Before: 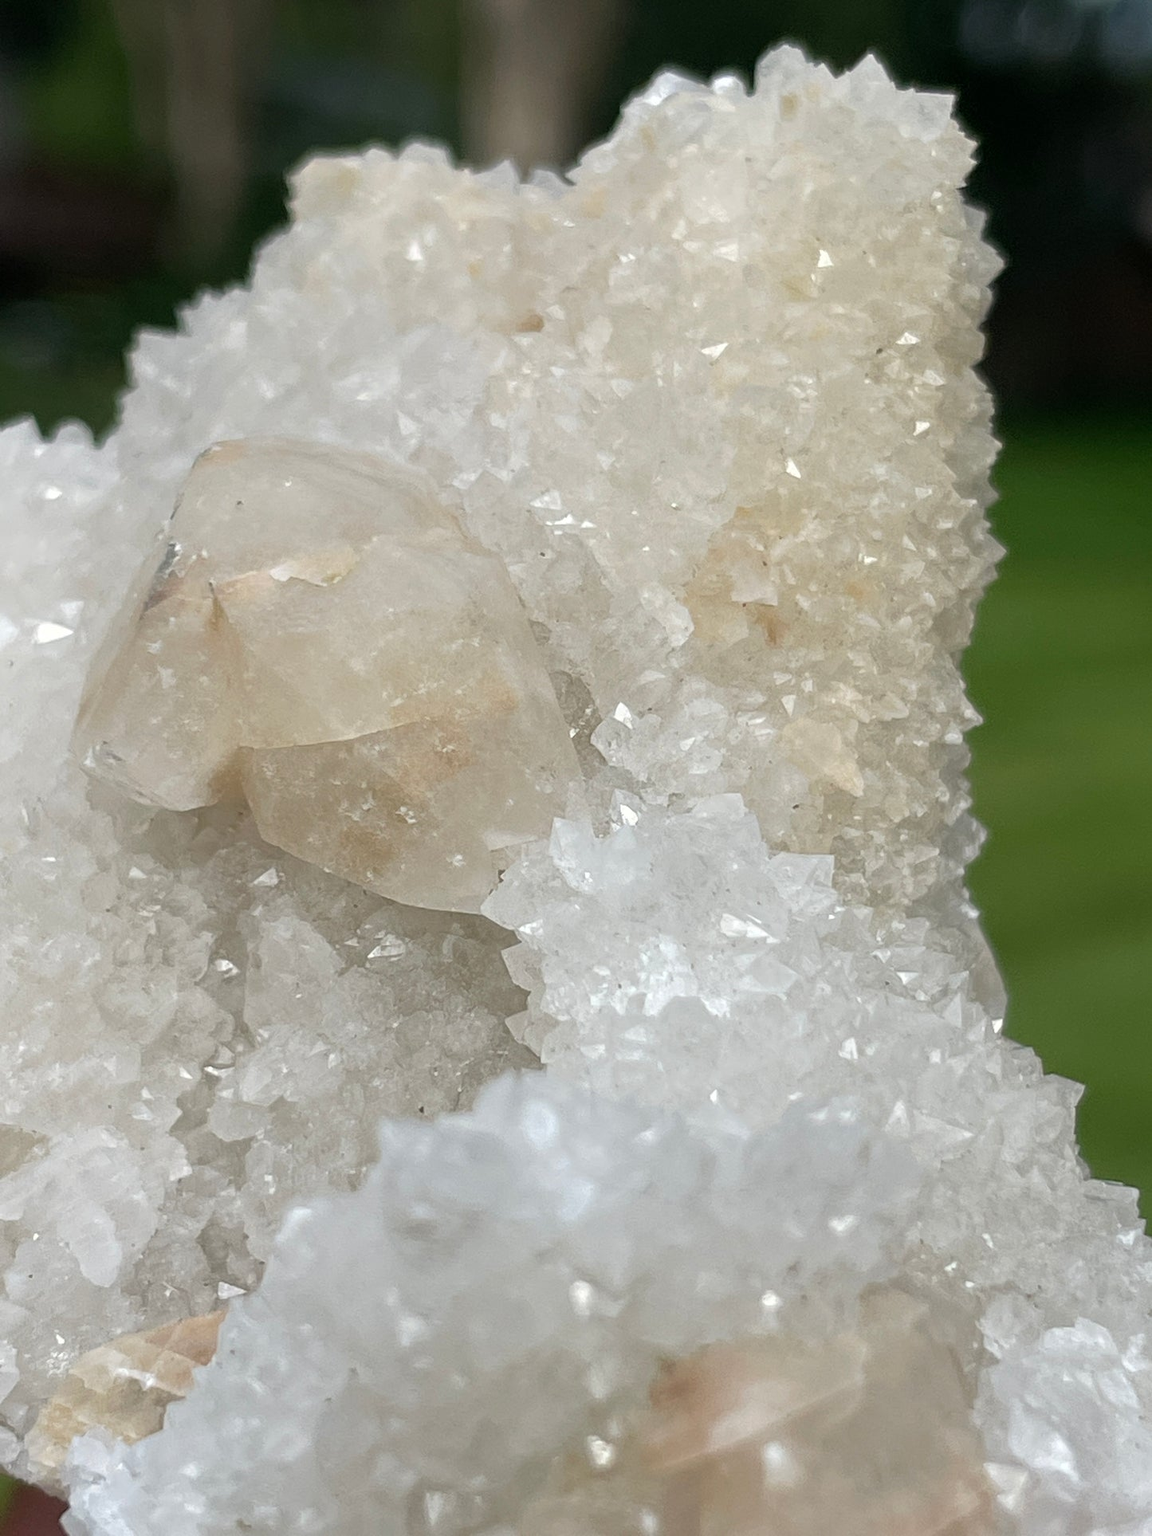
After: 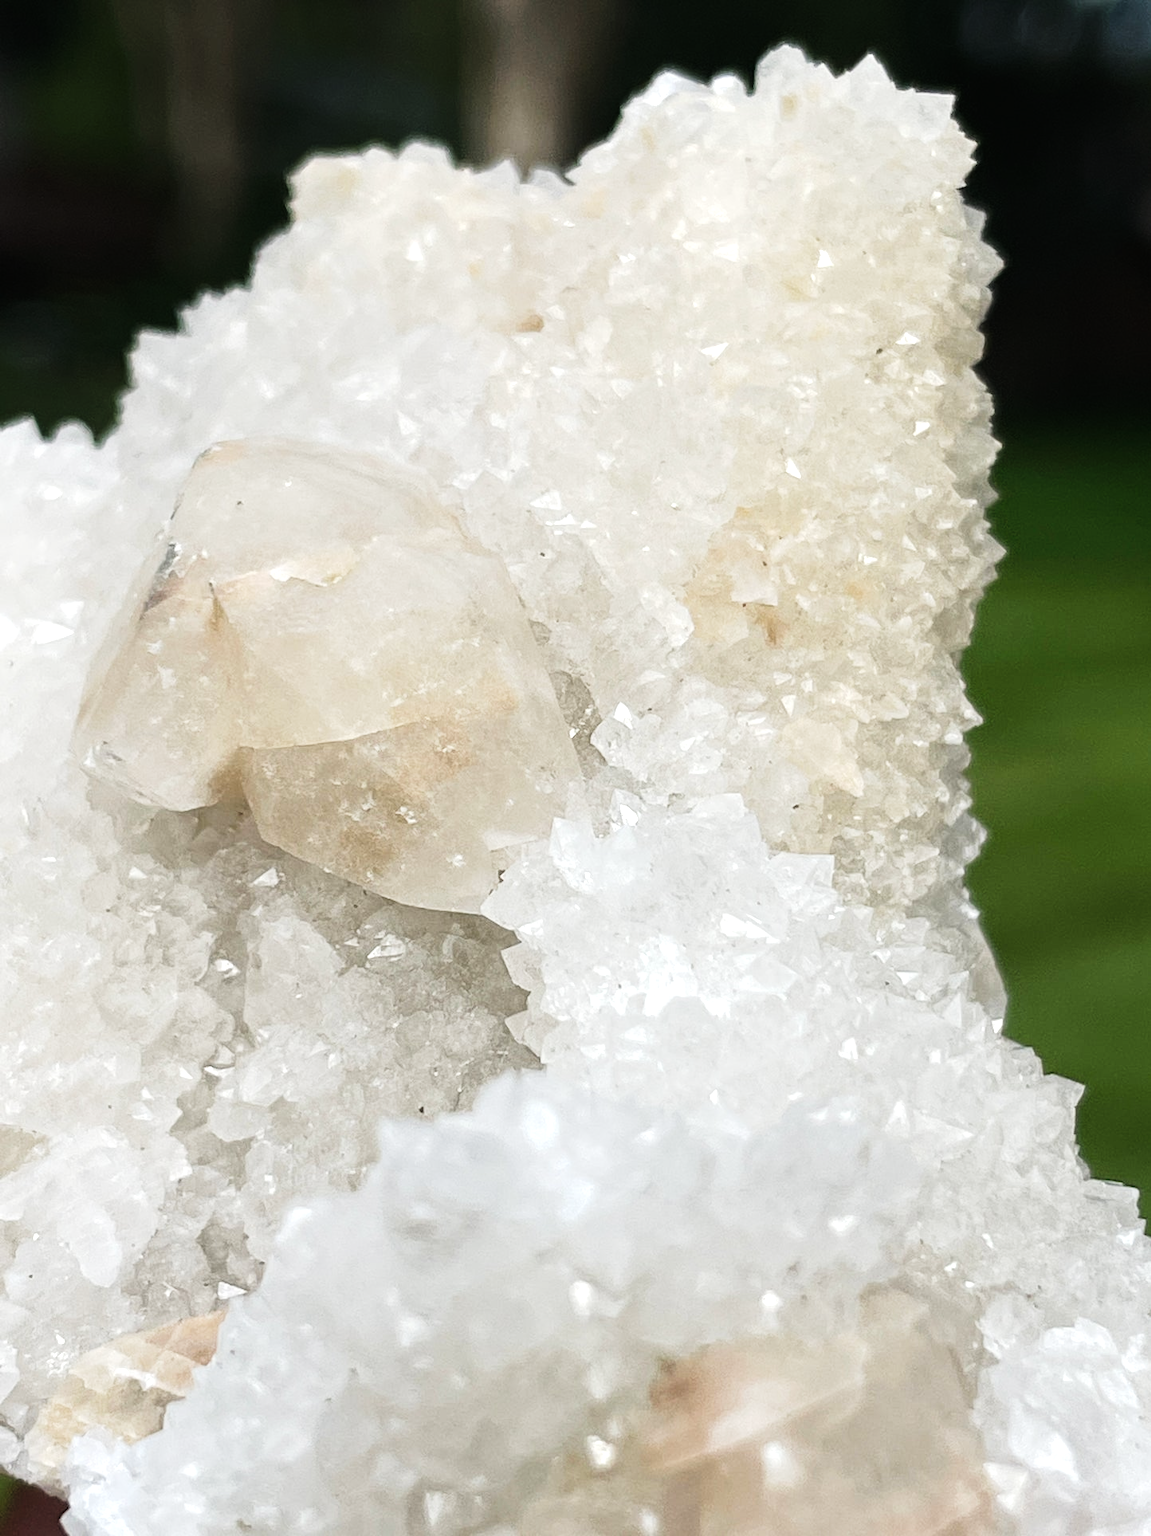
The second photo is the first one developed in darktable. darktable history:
tone equalizer: -8 EV -0.719 EV, -7 EV -0.685 EV, -6 EV -0.625 EV, -5 EV -0.406 EV, -3 EV 0.404 EV, -2 EV 0.6 EV, -1 EV 0.689 EV, +0 EV 0.777 EV, edges refinement/feathering 500, mask exposure compensation -1.57 EV, preserve details no
contrast brightness saturation: saturation -0.047
tone curve: curves: ch0 [(0, 0.011) (0.139, 0.106) (0.295, 0.271) (0.499, 0.523) (0.739, 0.782) (0.857, 0.879) (1, 0.967)]; ch1 [(0, 0) (0.272, 0.249) (0.39, 0.379) (0.469, 0.456) (0.495, 0.497) (0.524, 0.53) (0.588, 0.62) (0.725, 0.779) (1, 1)]; ch2 [(0, 0) (0.125, 0.089) (0.35, 0.317) (0.437, 0.42) (0.502, 0.499) (0.533, 0.553) (0.599, 0.638) (1, 1)], preserve colors none
